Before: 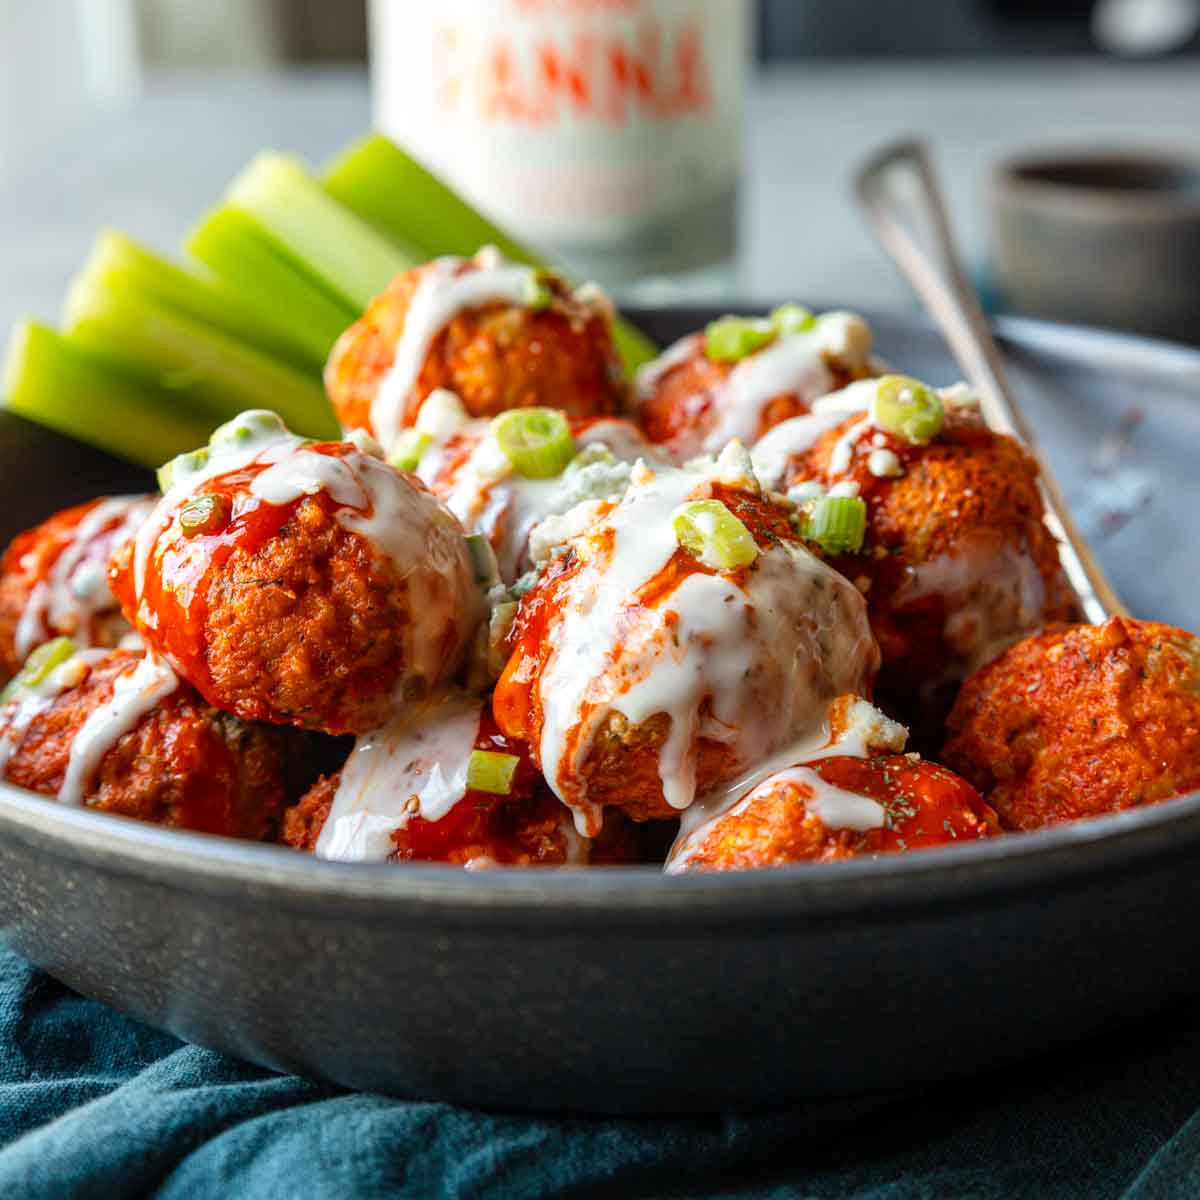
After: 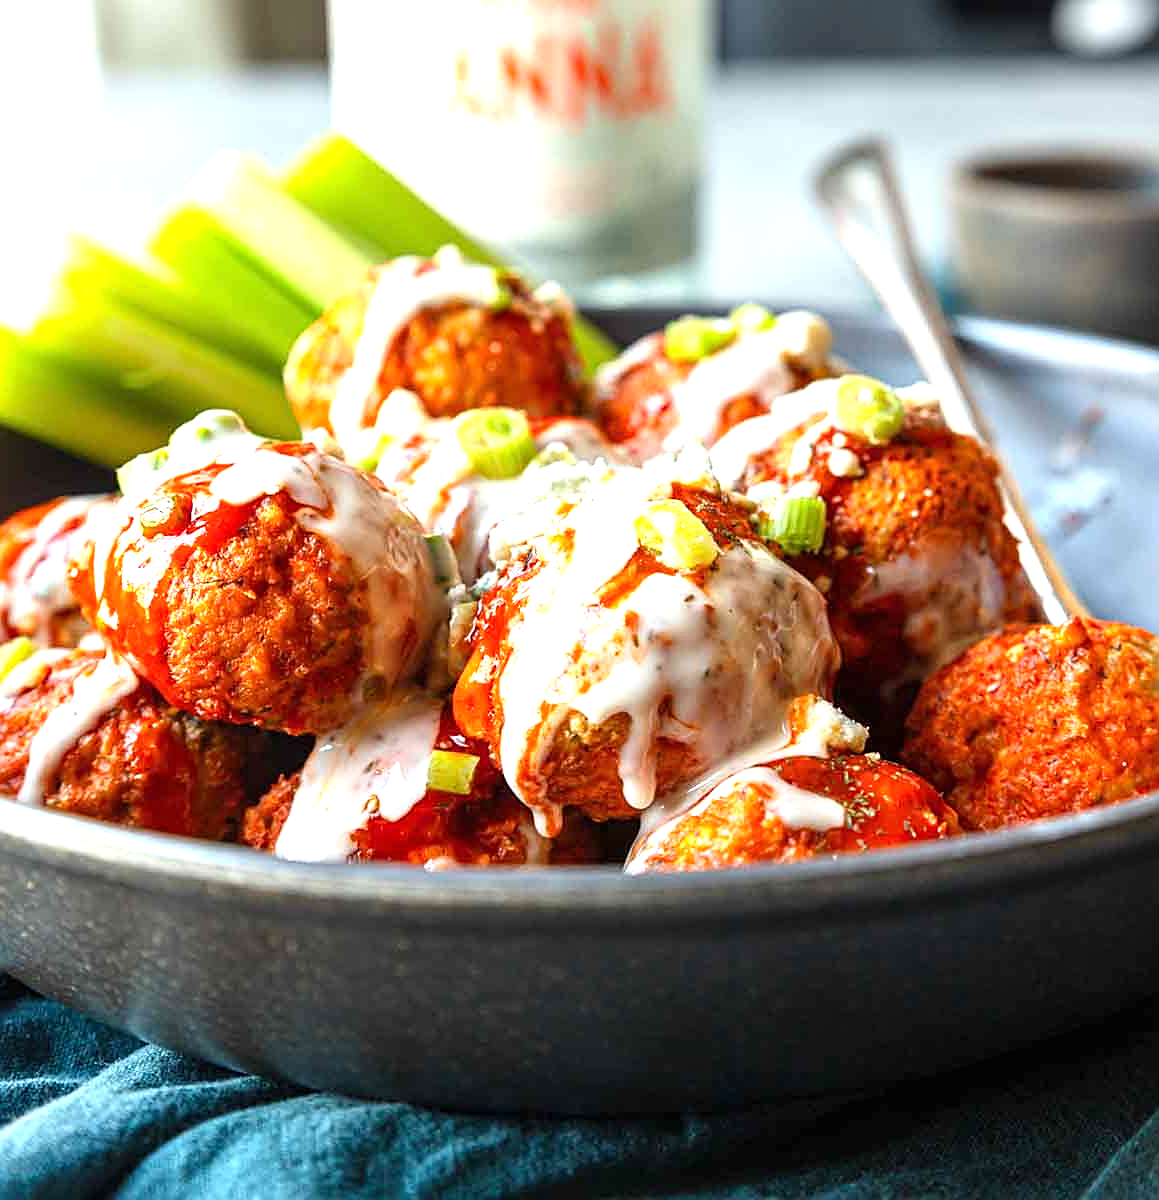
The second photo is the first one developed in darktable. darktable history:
crop and rotate: left 3.407%
exposure: black level correction 0, exposure 0.947 EV, compensate highlight preservation false
sharpen: amount 0.495
